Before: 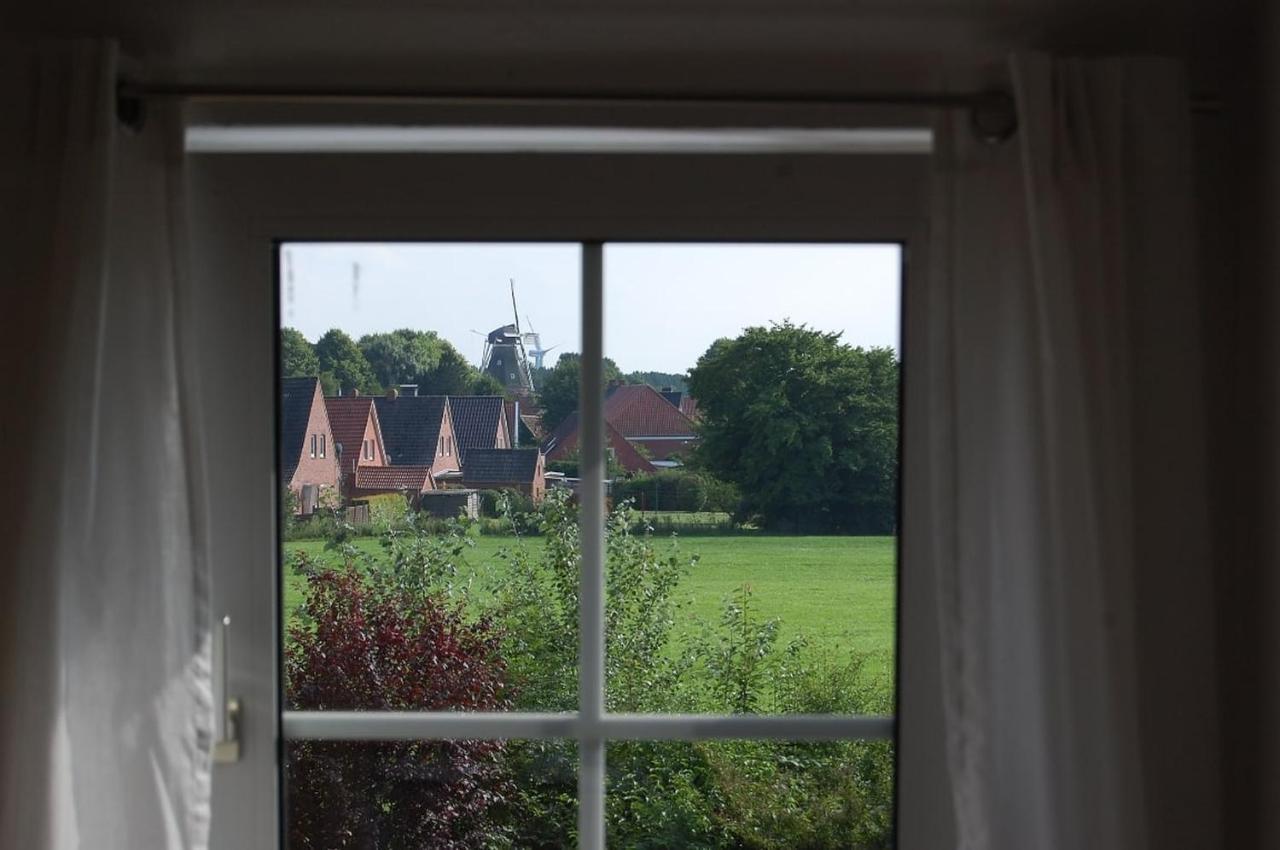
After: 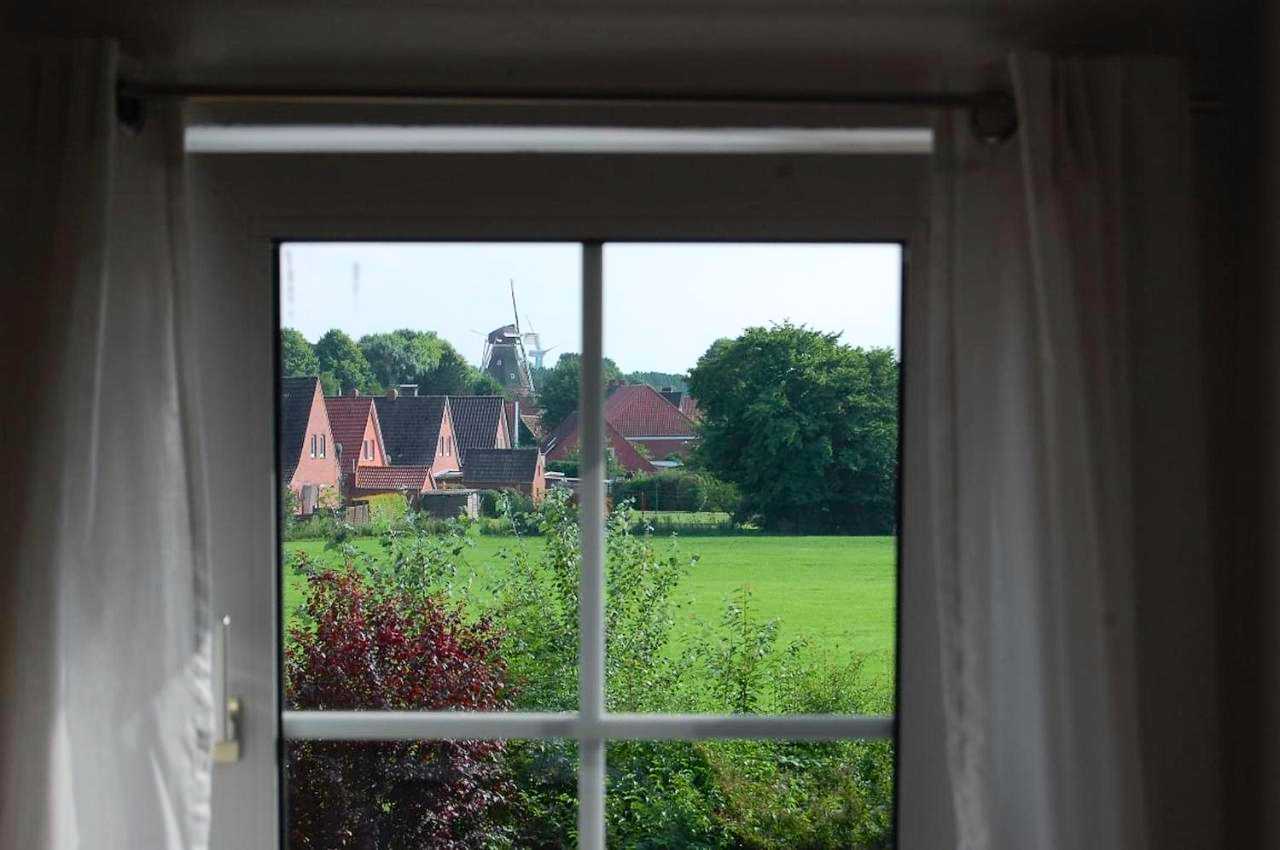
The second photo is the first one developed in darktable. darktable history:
tone curve: curves: ch0 [(0, 0) (0.051, 0.047) (0.102, 0.099) (0.228, 0.275) (0.432, 0.535) (0.695, 0.778) (0.908, 0.946) (1, 1)]; ch1 [(0, 0) (0.339, 0.298) (0.402, 0.363) (0.453, 0.421) (0.483, 0.469) (0.494, 0.493) (0.504, 0.501) (0.527, 0.538) (0.563, 0.595) (0.597, 0.632) (1, 1)]; ch2 [(0, 0) (0.48, 0.48) (0.504, 0.5) (0.539, 0.554) (0.59, 0.63) (0.642, 0.684) (0.824, 0.815) (1, 1)], color space Lab, independent channels, preserve colors none
